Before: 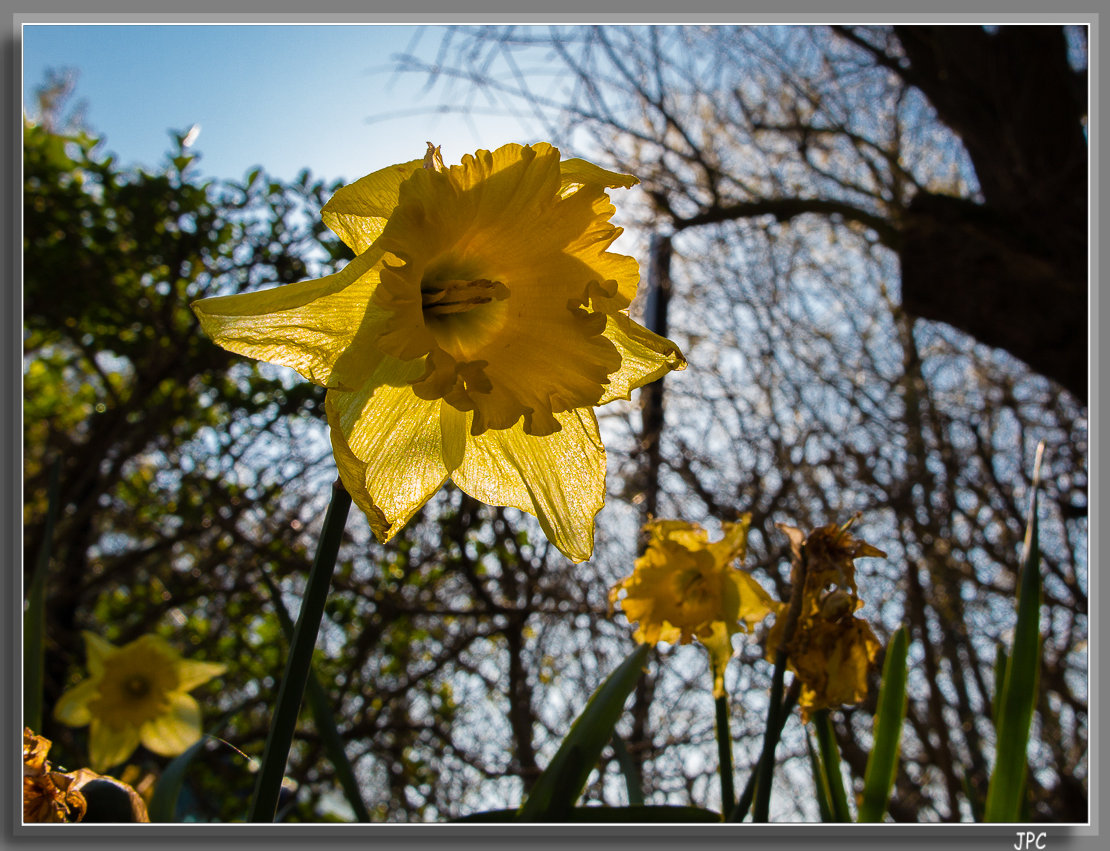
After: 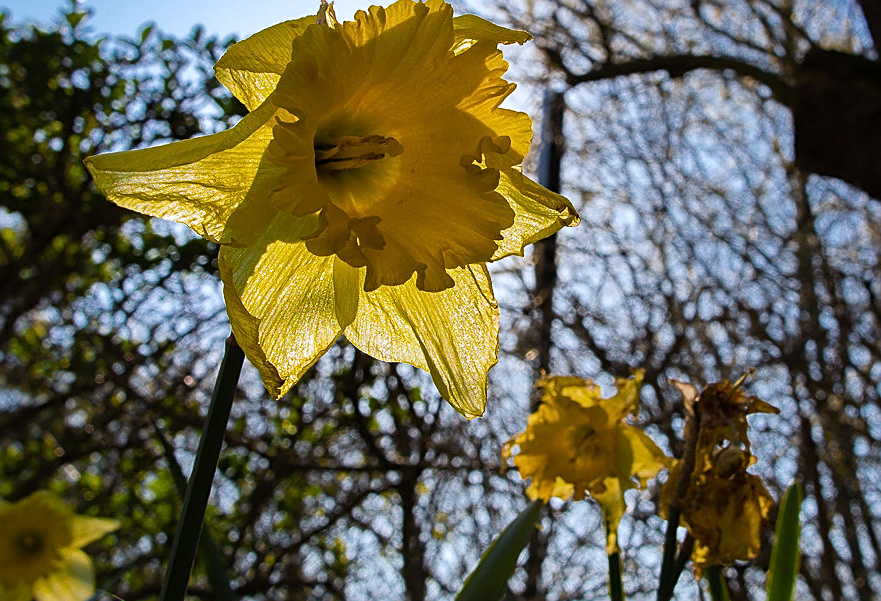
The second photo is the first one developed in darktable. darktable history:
sharpen: on, module defaults
white balance: red 0.954, blue 1.079
crop: left 9.712%, top 16.928%, right 10.845%, bottom 12.332%
